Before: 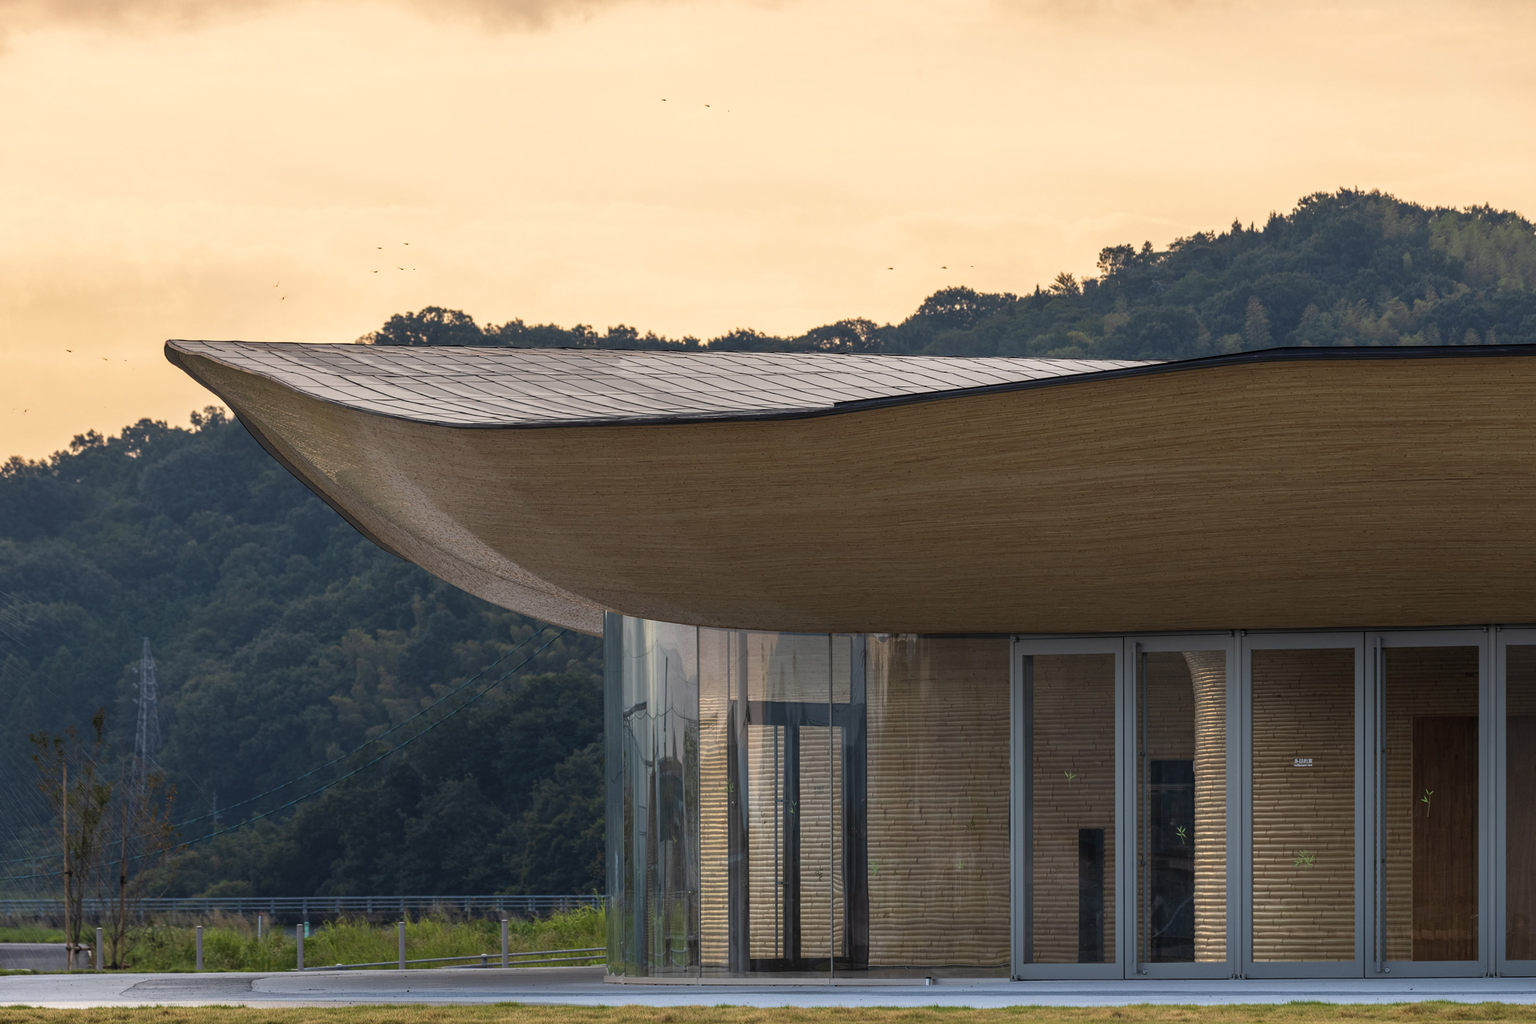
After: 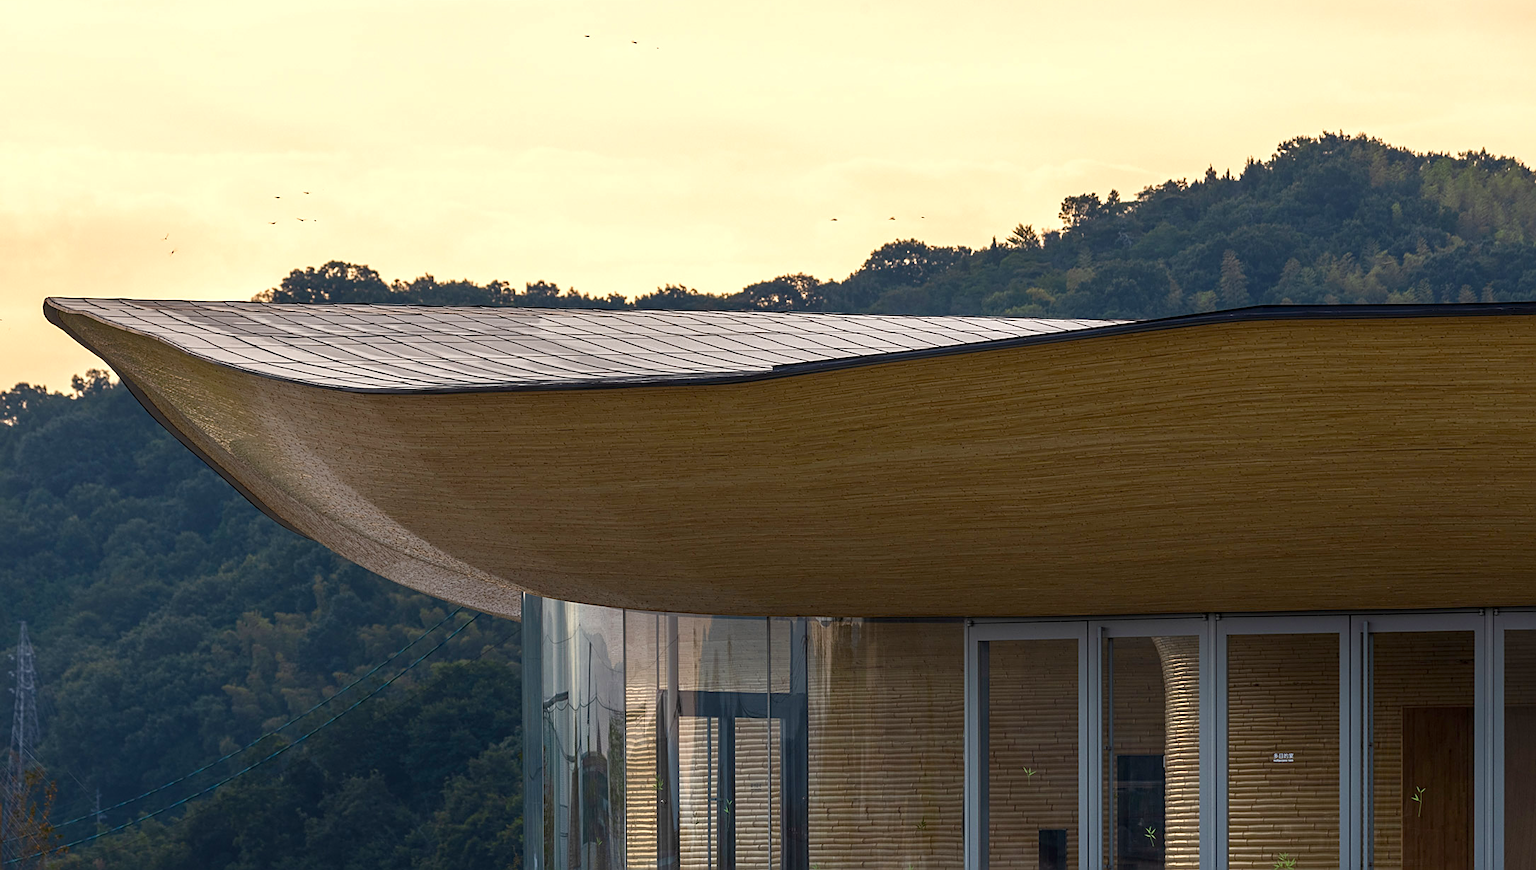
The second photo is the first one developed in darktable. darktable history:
color balance rgb: perceptual saturation grading › global saturation 20%, perceptual saturation grading › highlights -24.761%, perceptual saturation grading › shadows 49.679%, perceptual brilliance grading › highlights 13.867%, perceptual brilliance grading › shadows -18.336%, contrast -10.003%
local contrast: highlights 102%, shadows 98%, detail 119%, midtone range 0.2
crop: left 8.125%, top 6.553%, bottom 15.332%
sharpen: on, module defaults
